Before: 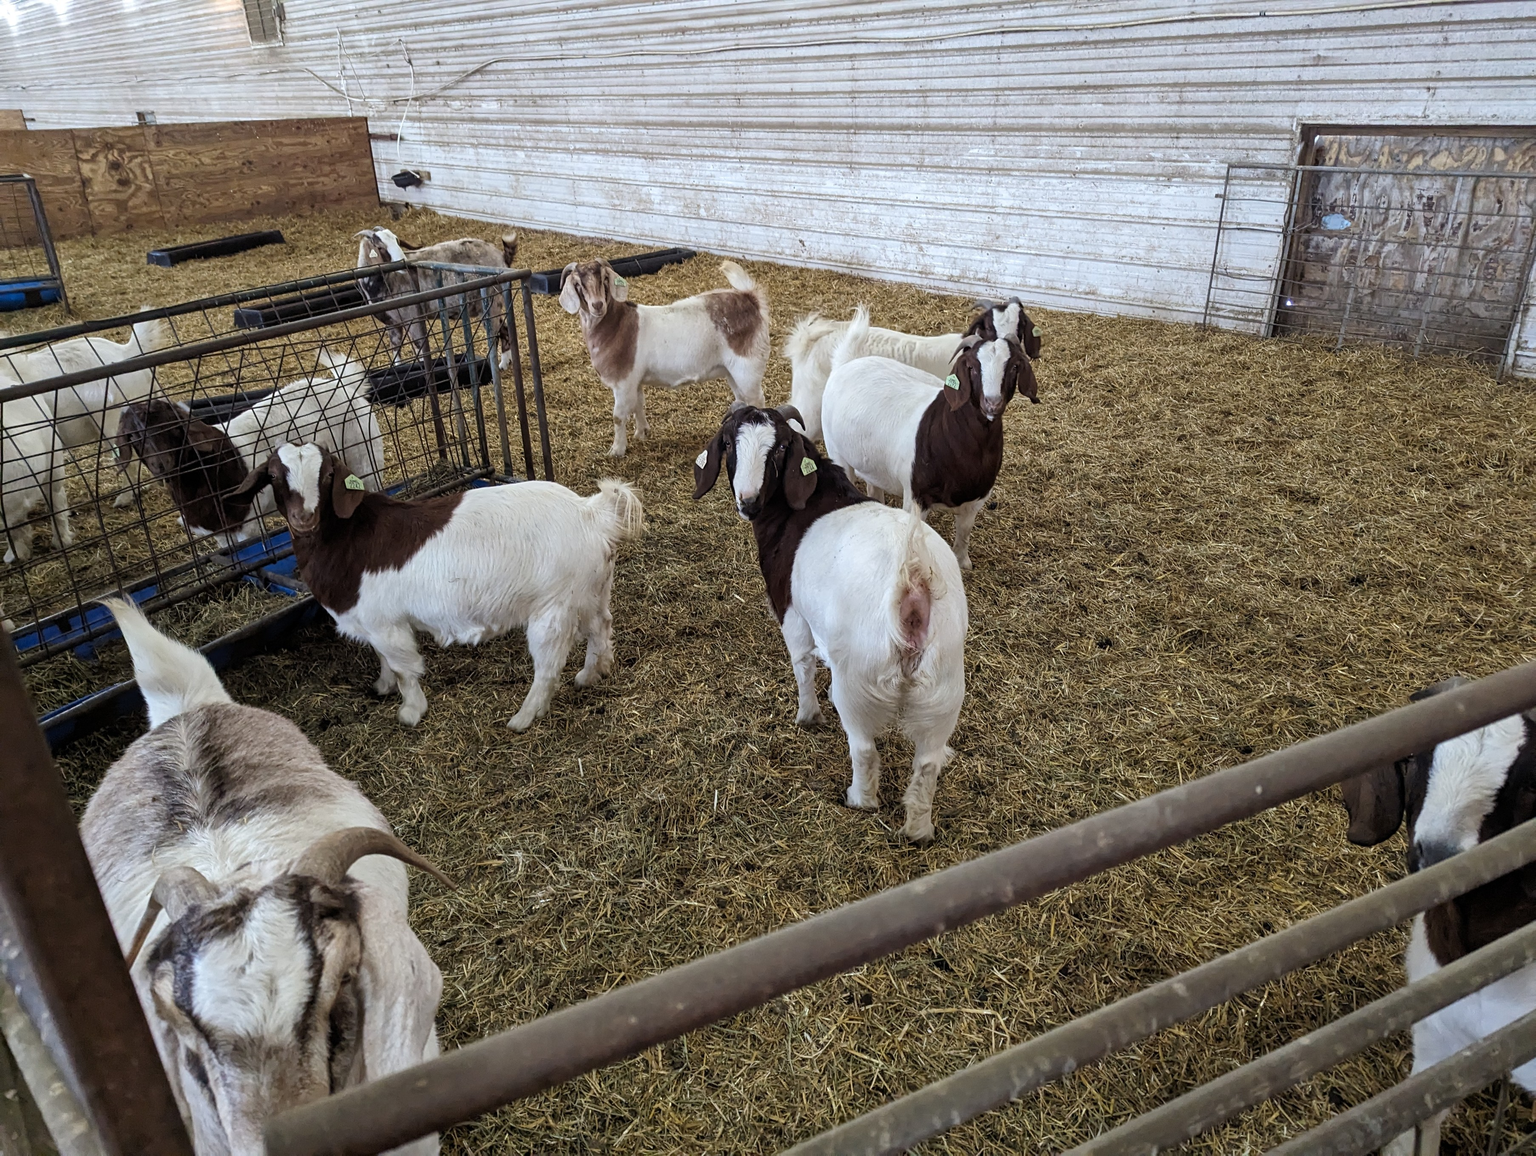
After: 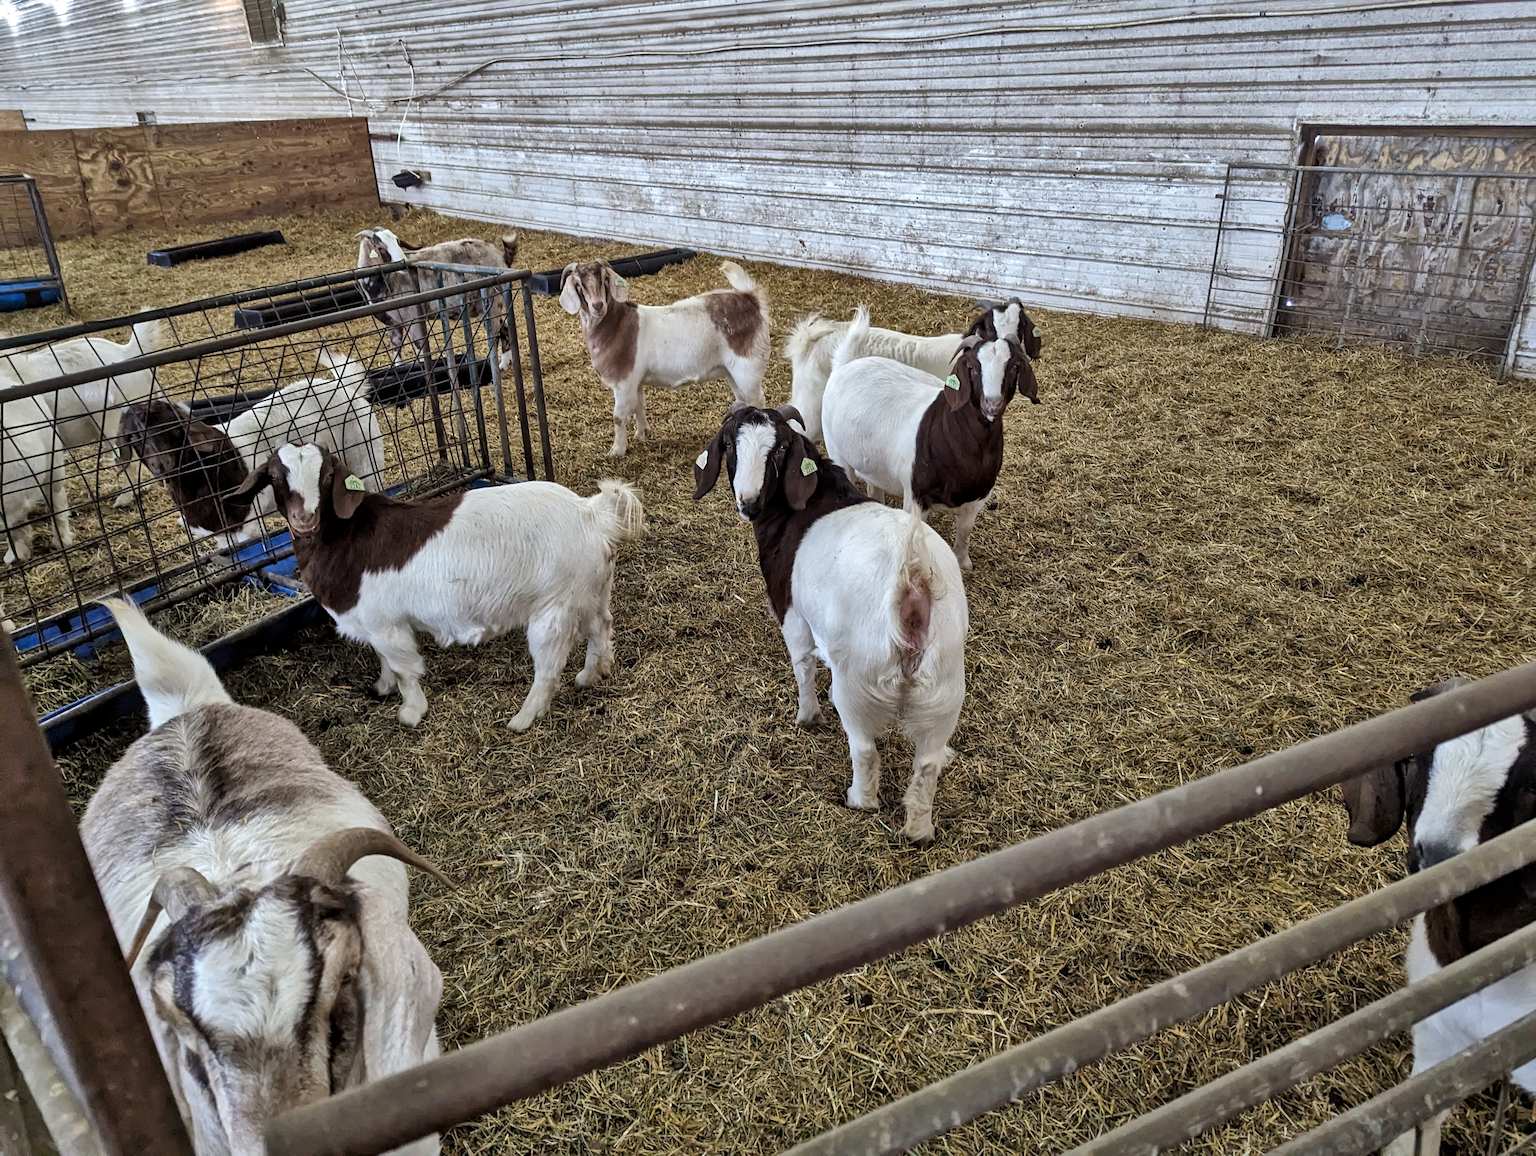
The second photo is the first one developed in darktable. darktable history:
local contrast: mode bilateral grid, contrast 20, coarseness 50, detail 130%, midtone range 0.2
shadows and highlights: shadows 60, highlights -60.23, soften with gaussian
